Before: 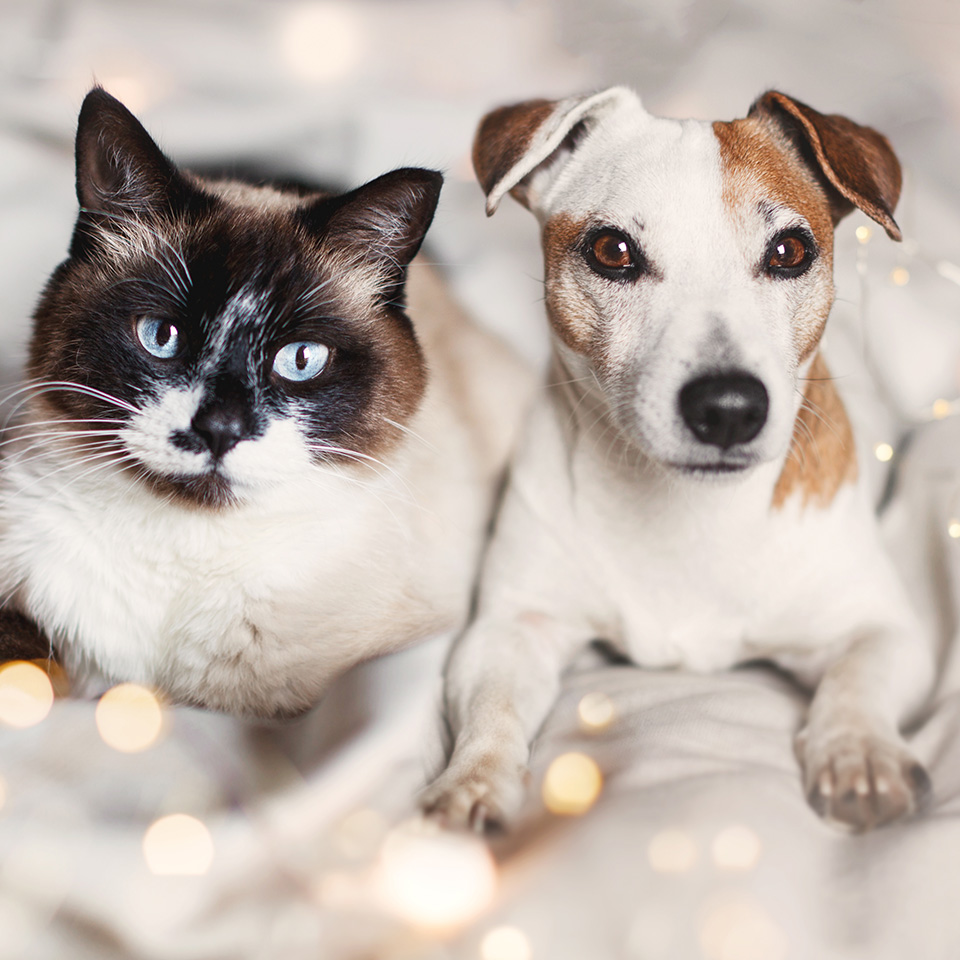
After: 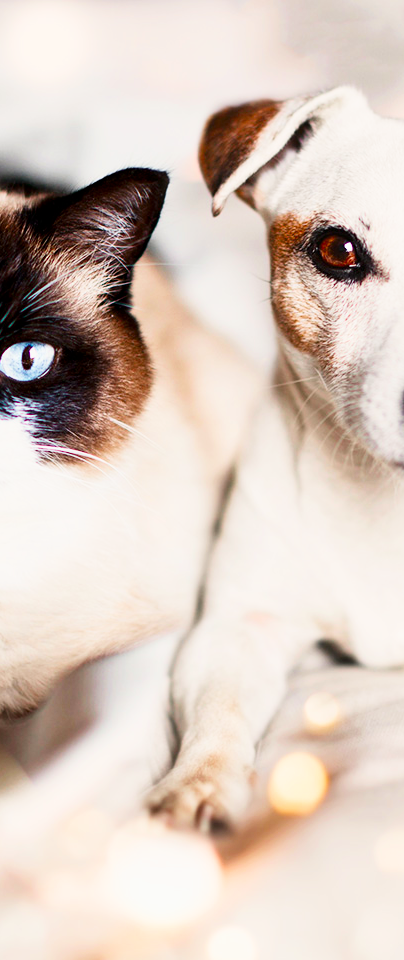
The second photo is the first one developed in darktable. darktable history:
contrast brightness saturation: contrast 0.1, brightness -0.26, saturation 0.14
crop: left 28.583%, right 29.231%
filmic rgb: black relative exposure -7.75 EV, white relative exposure 4.4 EV, threshold 3 EV, target black luminance 0%, hardness 3.76, latitude 50.51%, contrast 1.074, highlights saturation mix 10%, shadows ↔ highlights balance -0.22%, color science v4 (2020), enable highlight reconstruction true
exposure: black level correction 0, exposure 1.1 EV, compensate highlight preservation false
